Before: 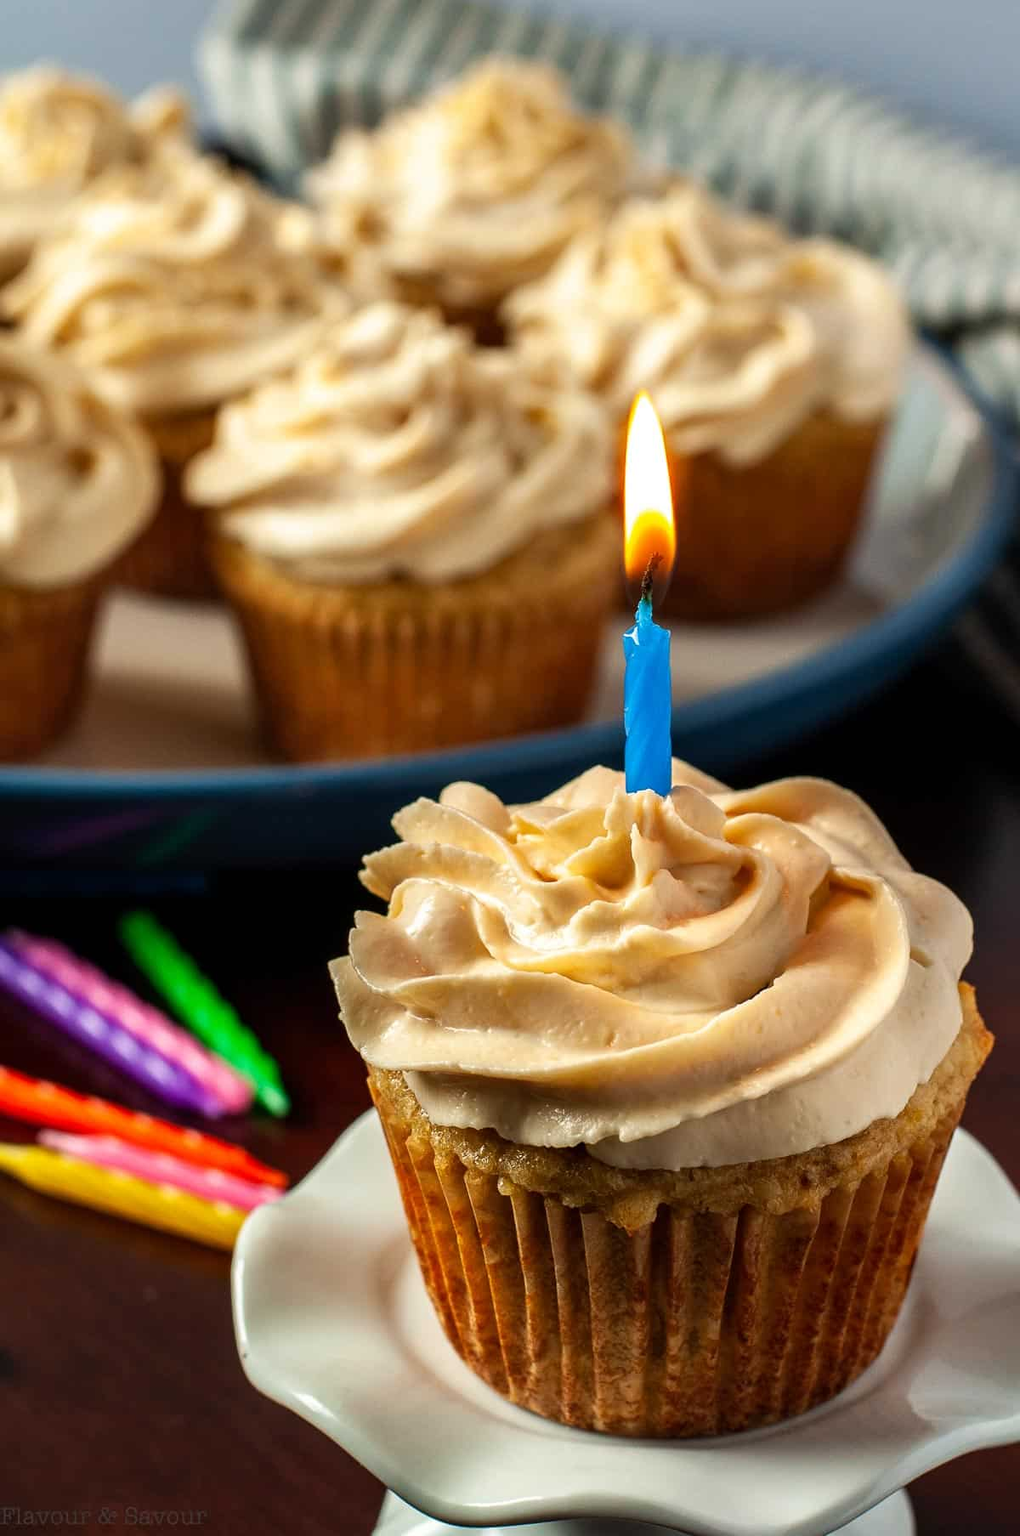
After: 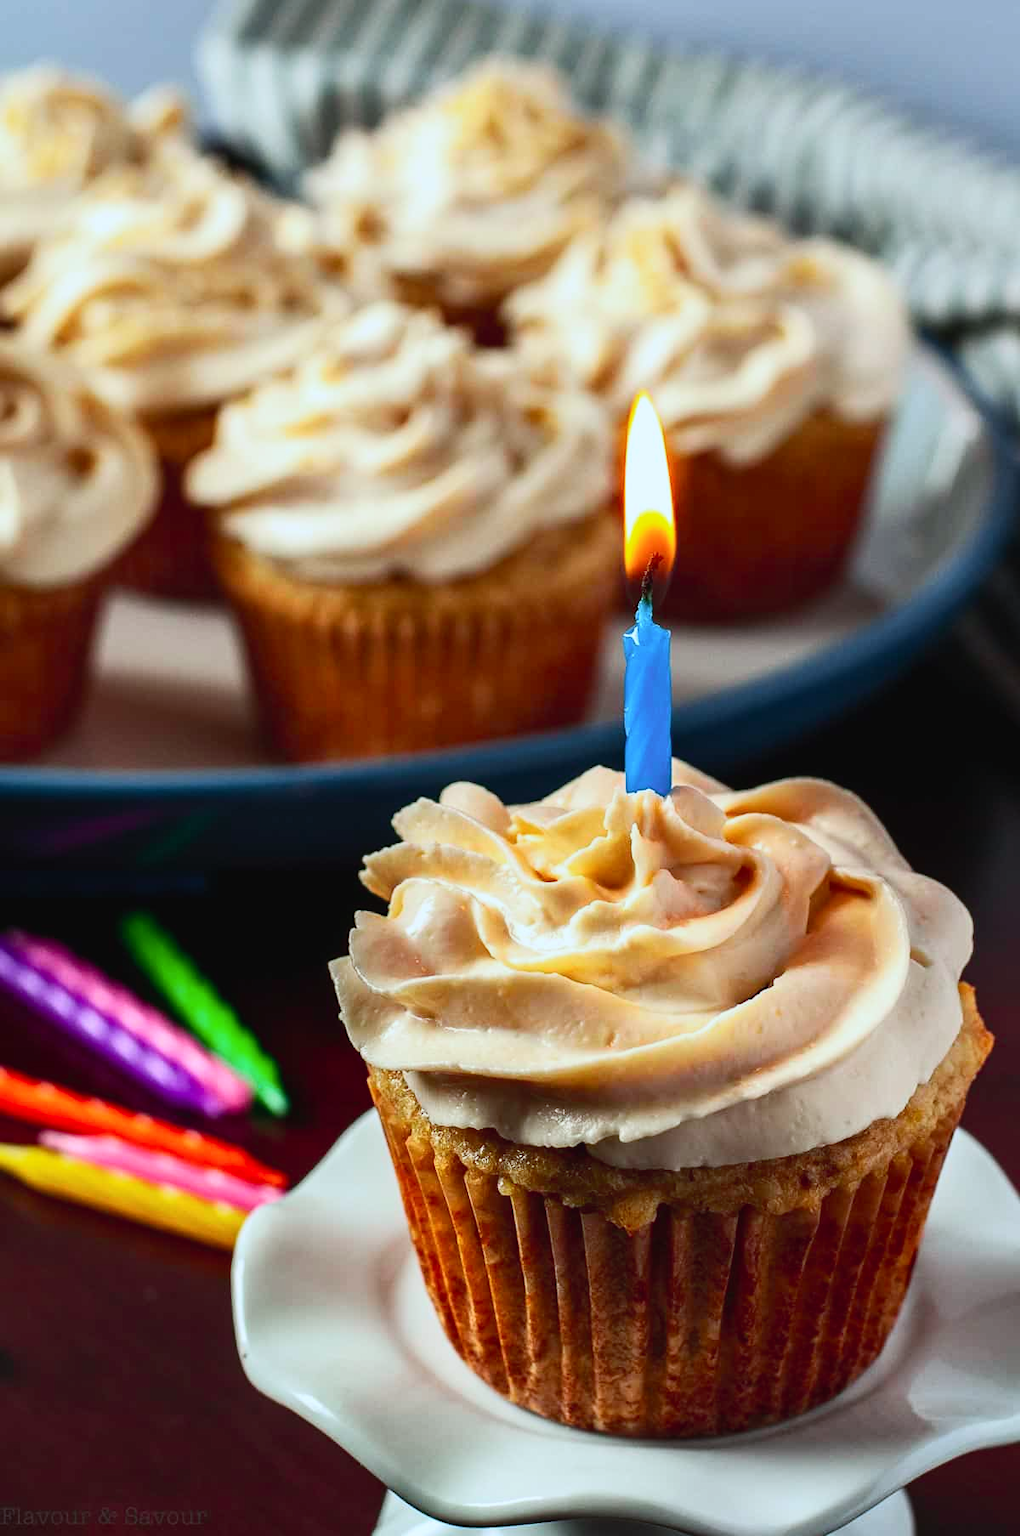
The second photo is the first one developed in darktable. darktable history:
white balance: red 0.924, blue 1.095
tone curve: curves: ch0 [(0, 0.023) (0.217, 0.19) (0.754, 0.801) (1, 0.977)]; ch1 [(0, 0) (0.392, 0.398) (0.5, 0.5) (0.521, 0.529) (0.56, 0.592) (1, 1)]; ch2 [(0, 0) (0.5, 0.5) (0.579, 0.561) (0.65, 0.657) (1, 1)], color space Lab, independent channels, preserve colors none
